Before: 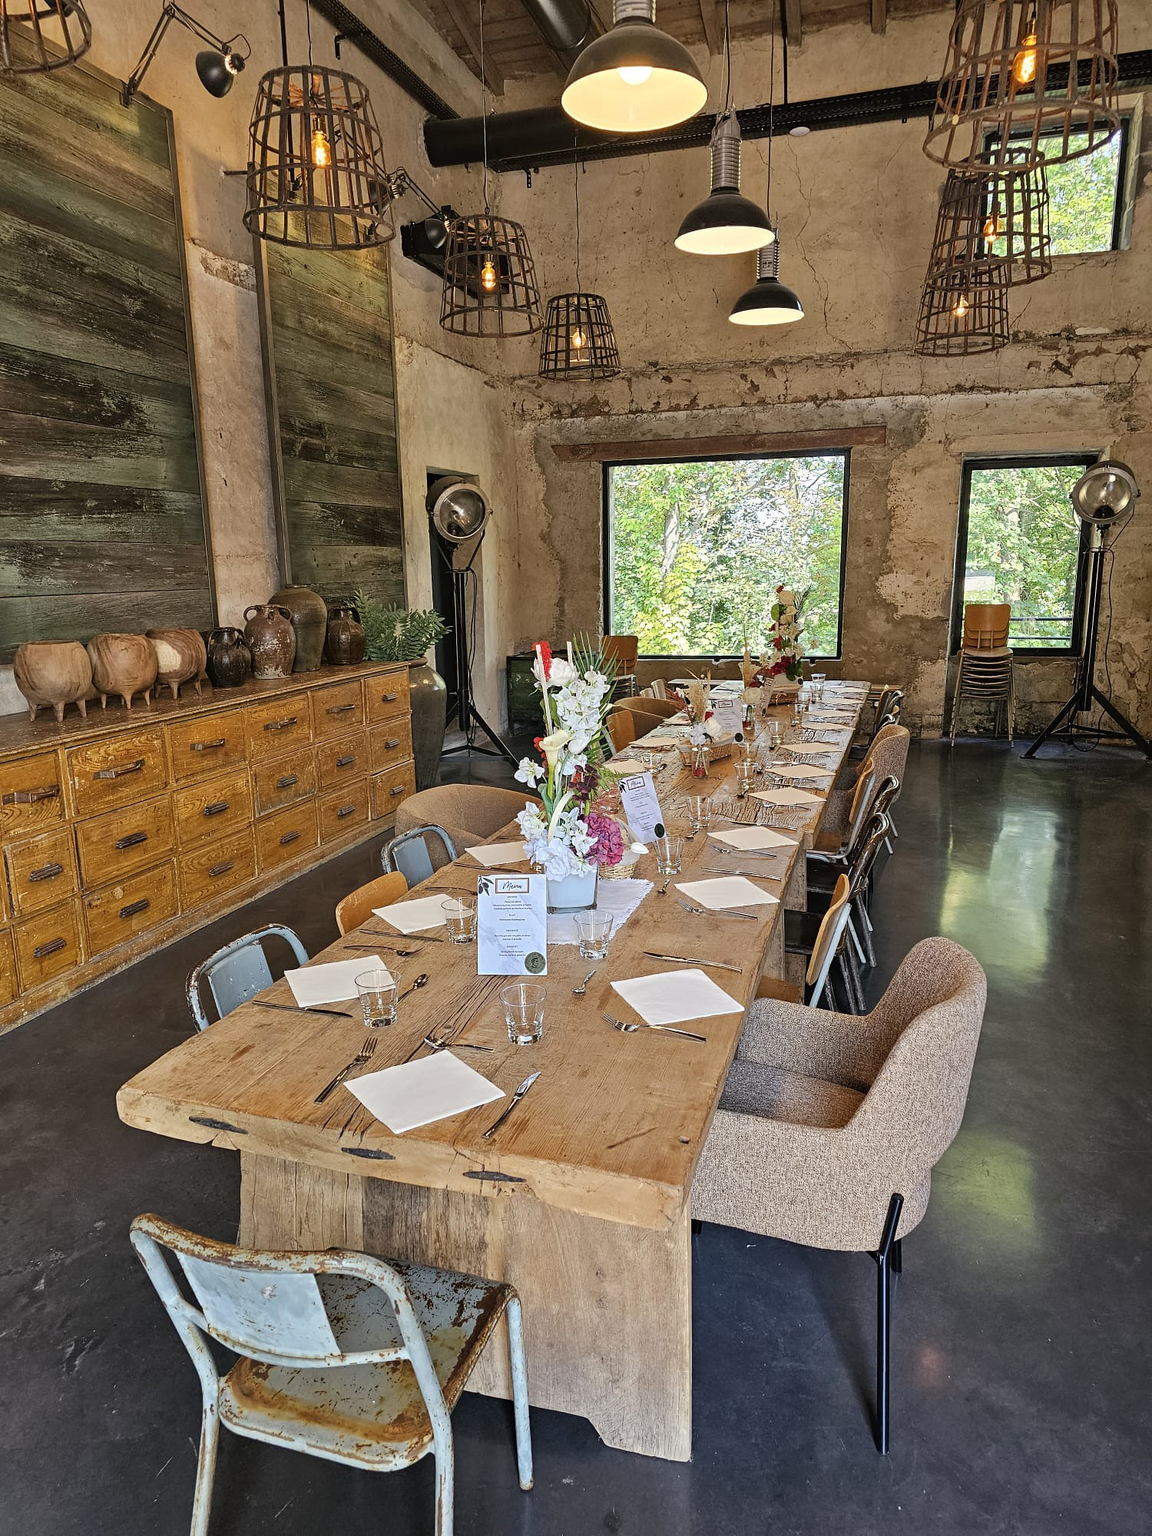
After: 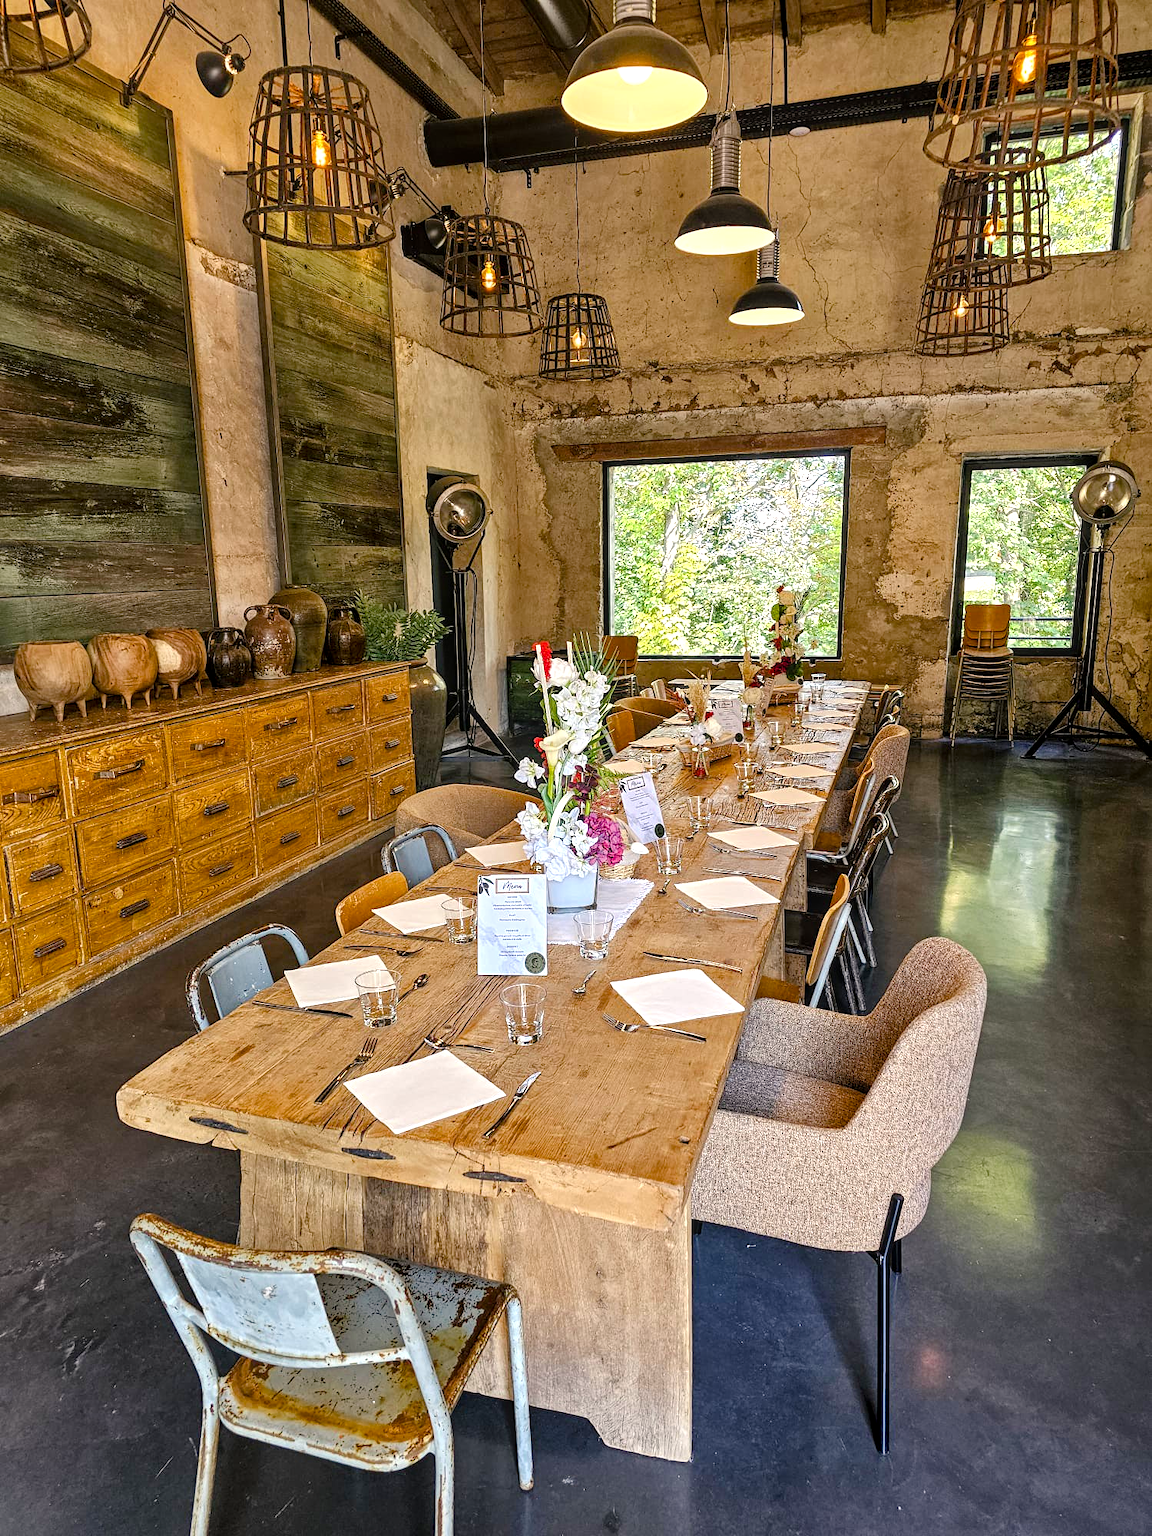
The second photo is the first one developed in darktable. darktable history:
tone equalizer: -8 EV -0.395 EV, -7 EV -0.415 EV, -6 EV -0.33 EV, -5 EV -0.245 EV, -3 EV 0.226 EV, -2 EV 0.305 EV, -1 EV 0.374 EV, +0 EV 0.431 EV
color balance rgb: highlights gain › chroma 1.038%, highlights gain › hue 52.99°, perceptual saturation grading › global saturation 34.616%, perceptual saturation grading › highlights -24.834%, perceptual saturation grading › shadows 49.654%
local contrast: on, module defaults
